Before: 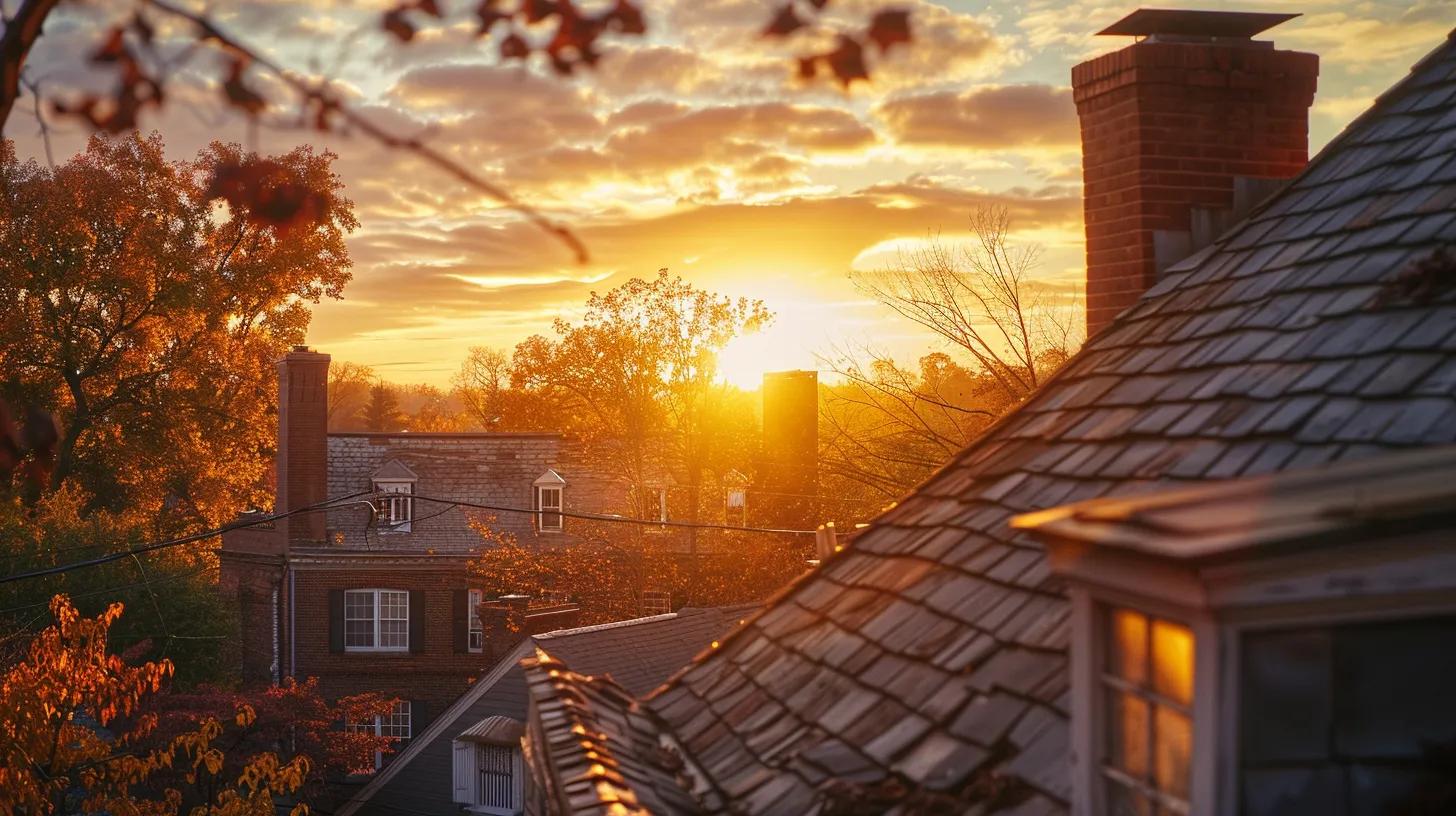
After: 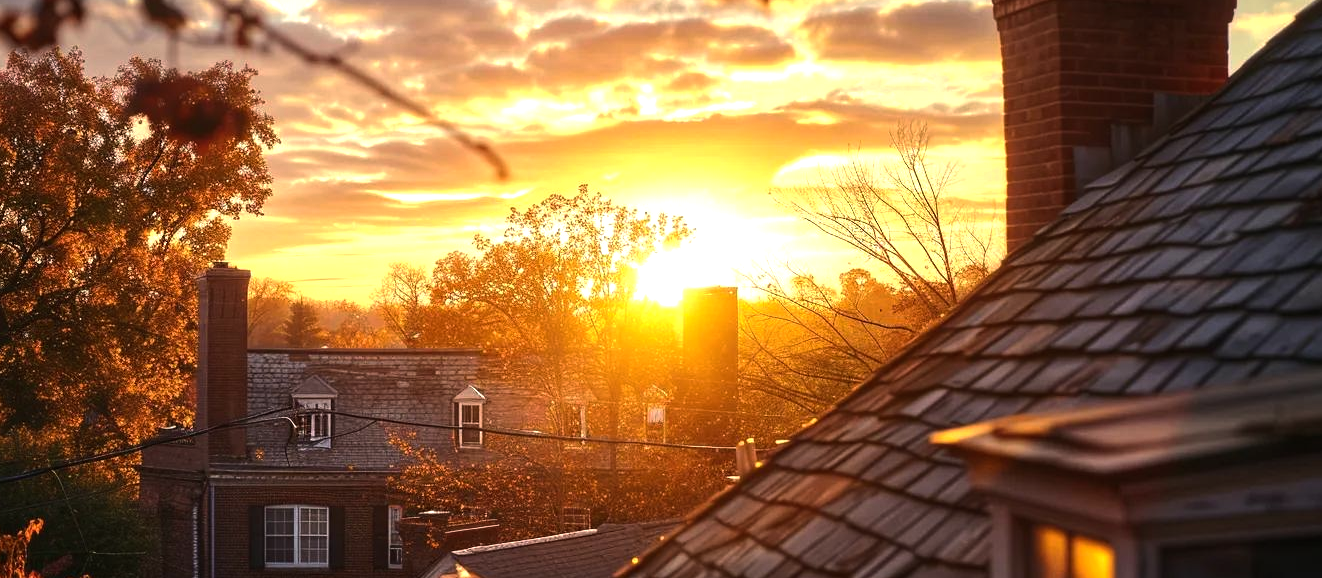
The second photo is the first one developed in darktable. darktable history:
base curve: curves: ch0 [(0, 0) (0.74, 0.67) (1, 1)], preserve colors none
tone equalizer: -8 EV -0.772 EV, -7 EV -0.67 EV, -6 EV -0.572 EV, -5 EV -0.406 EV, -3 EV 0.401 EV, -2 EV 0.6 EV, -1 EV 0.675 EV, +0 EV 0.734 EV, edges refinement/feathering 500, mask exposure compensation -1.57 EV, preserve details no
crop: left 5.554%, top 10.322%, right 3.62%, bottom 18.83%
